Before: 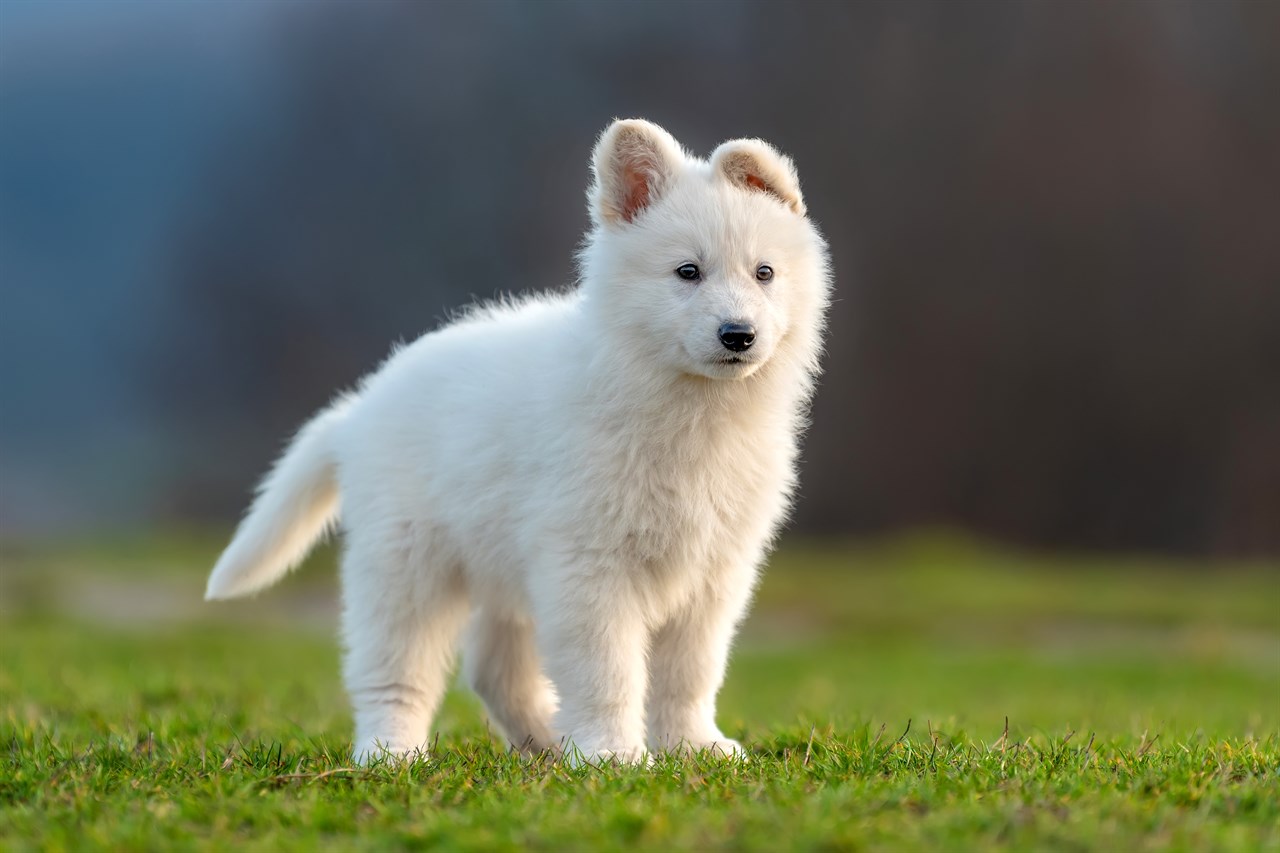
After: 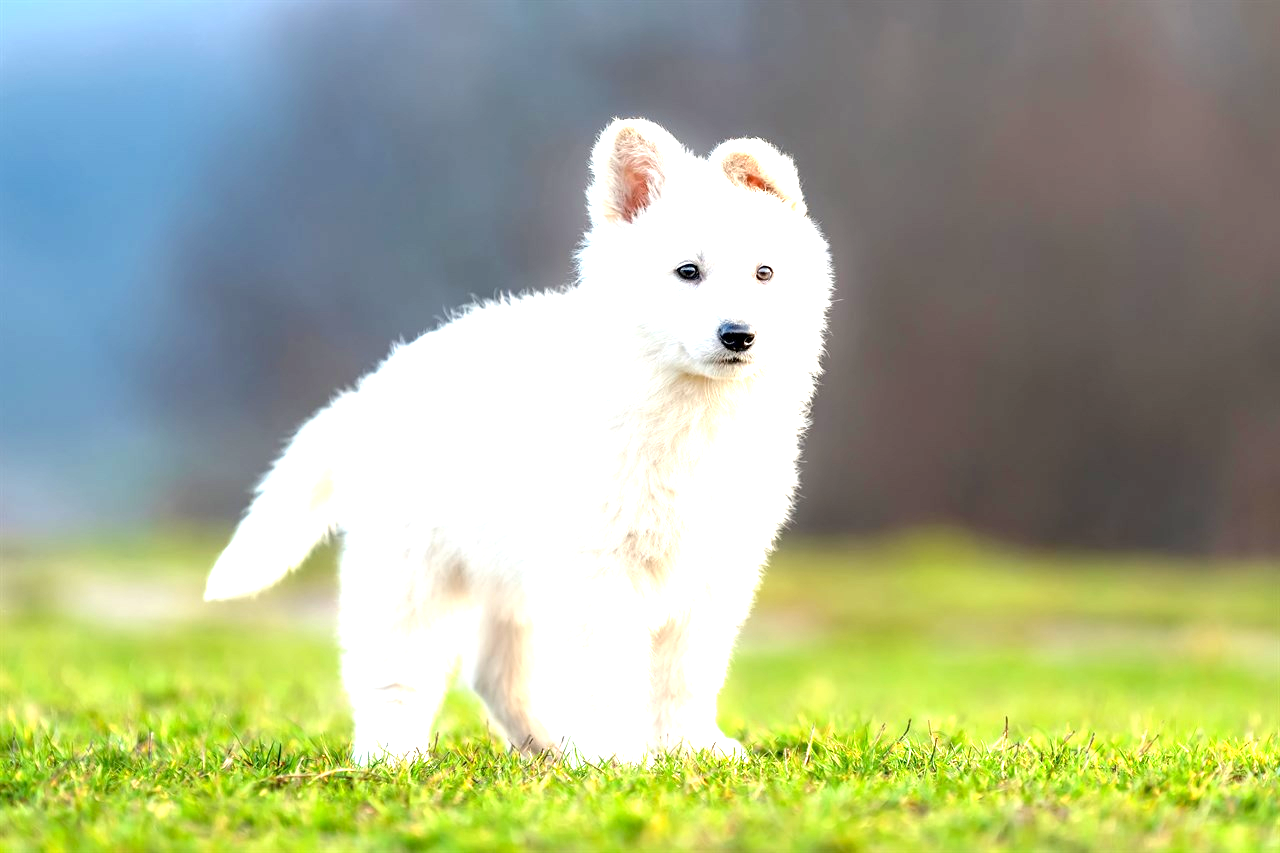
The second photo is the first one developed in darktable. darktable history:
exposure: black level correction 0.001, exposure 1.719 EV, compensate highlight preservation false
